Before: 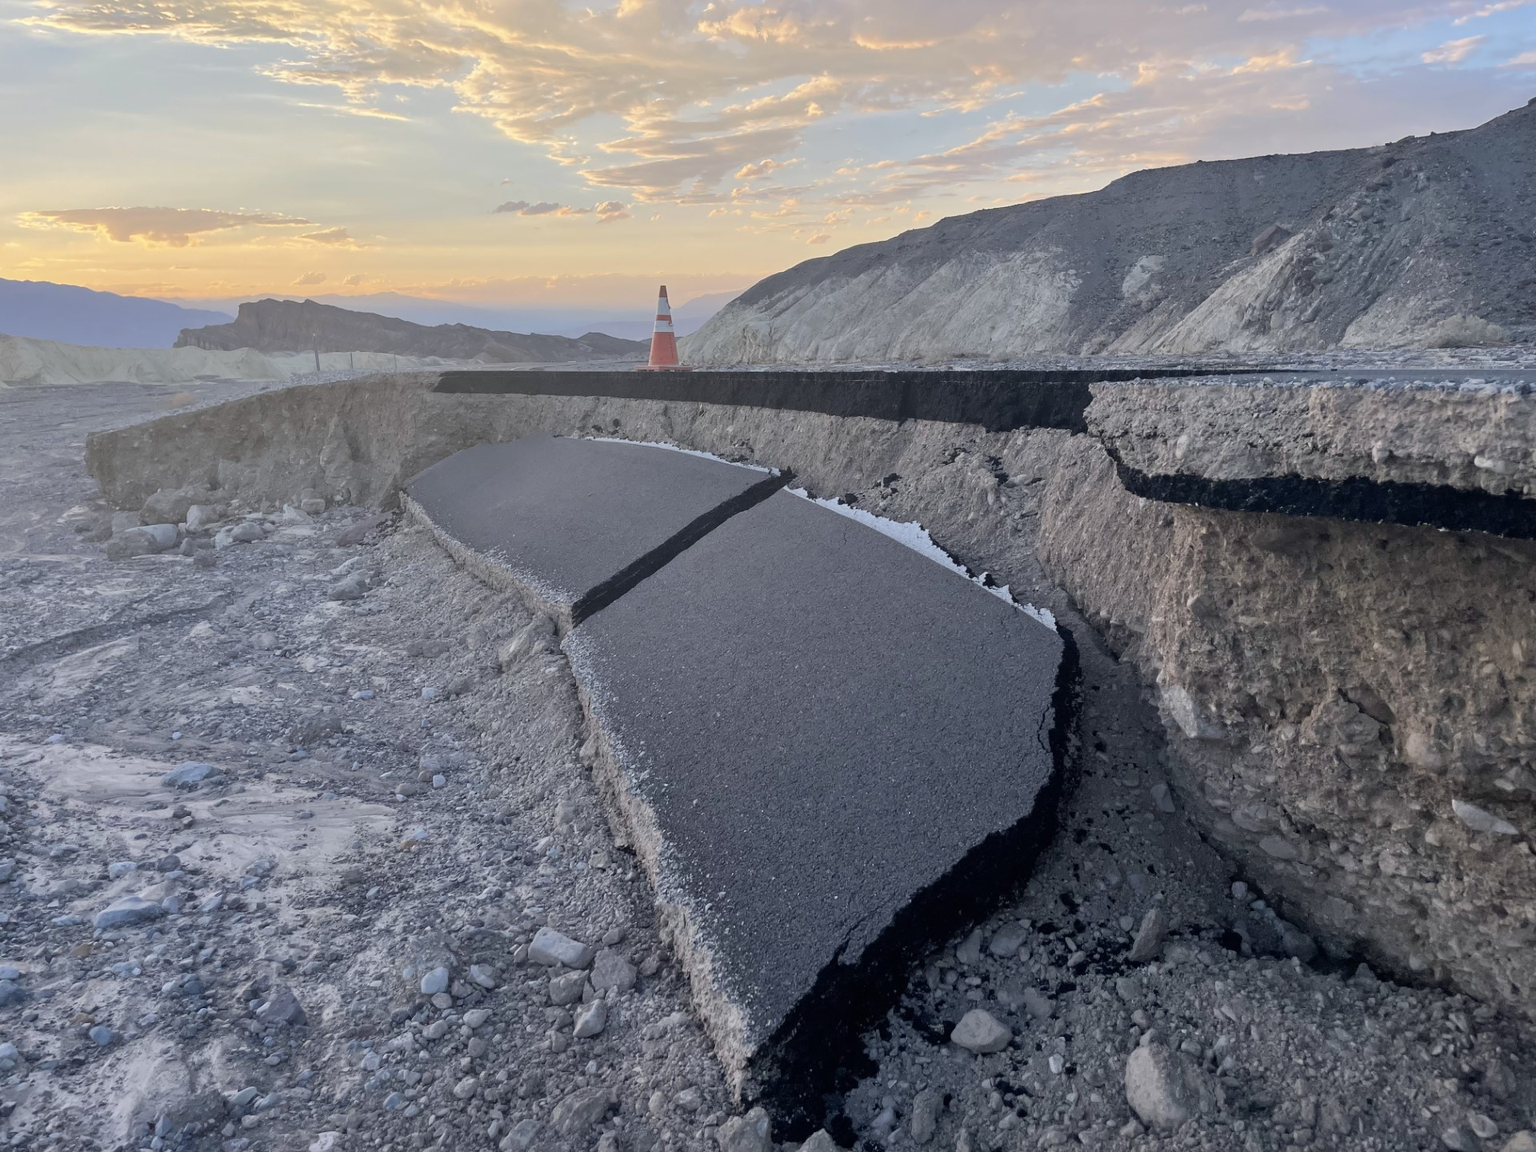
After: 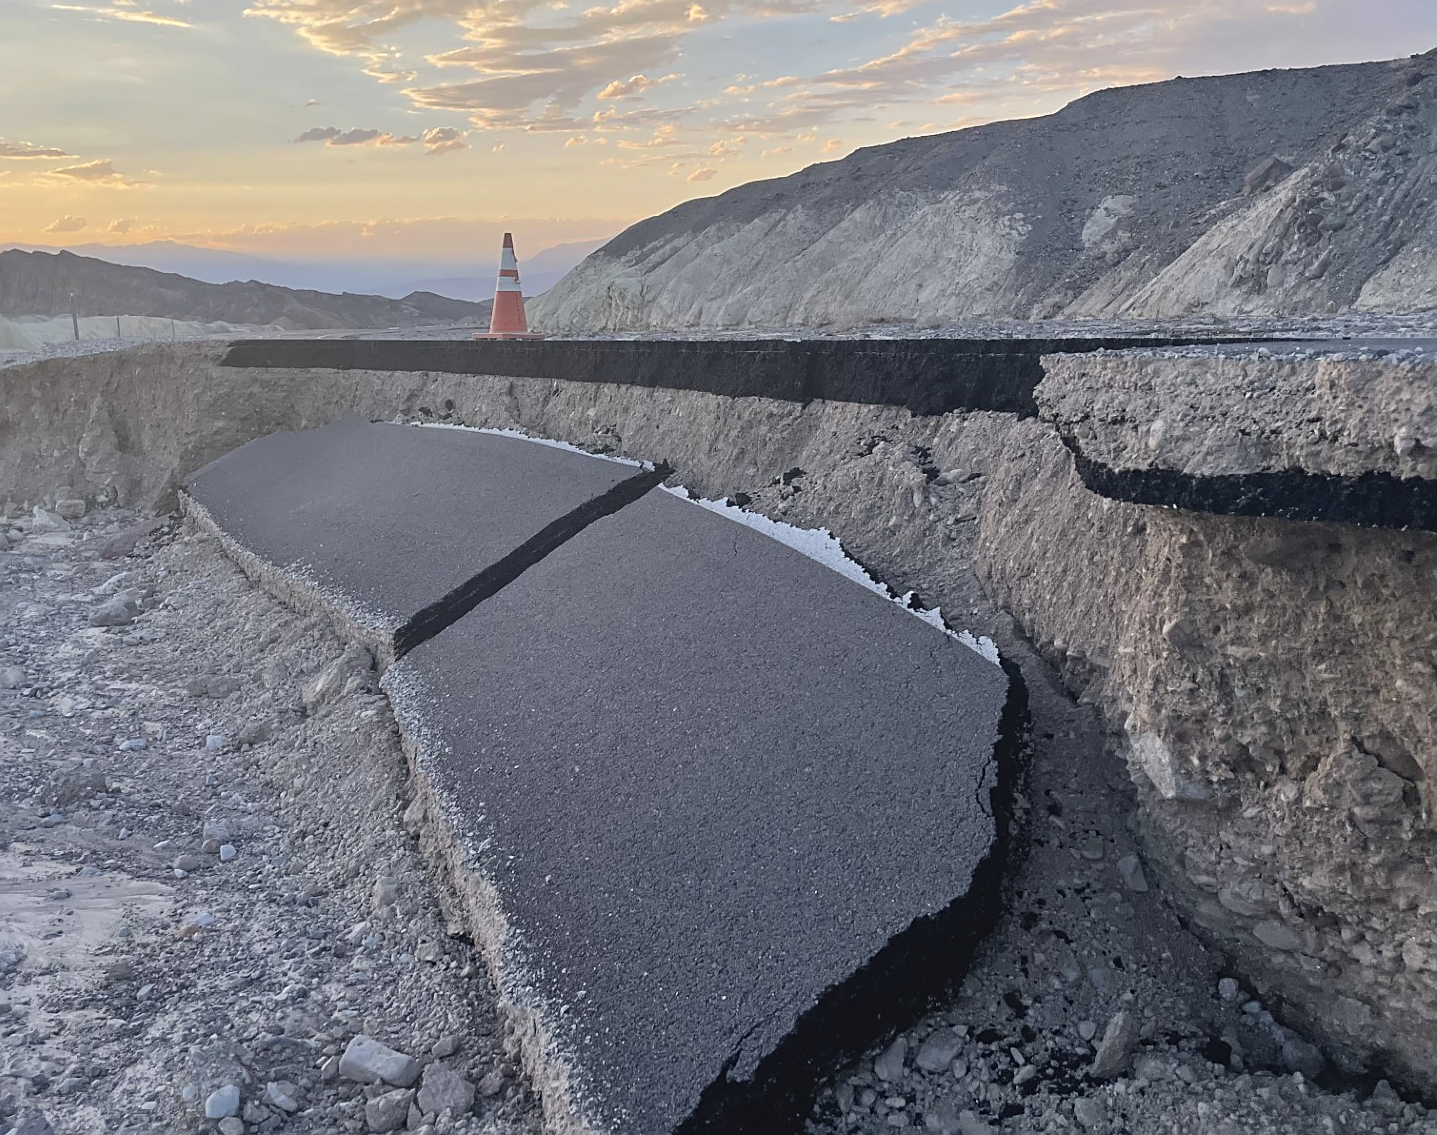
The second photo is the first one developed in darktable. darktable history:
exposure: black level correction -0.005, exposure 0.054 EV, compensate highlight preservation false
shadows and highlights: shadows 29.61, highlights -30.47, low approximation 0.01, soften with gaussian
sharpen: on, module defaults
crop: left 16.768%, top 8.653%, right 8.362%, bottom 12.485%
